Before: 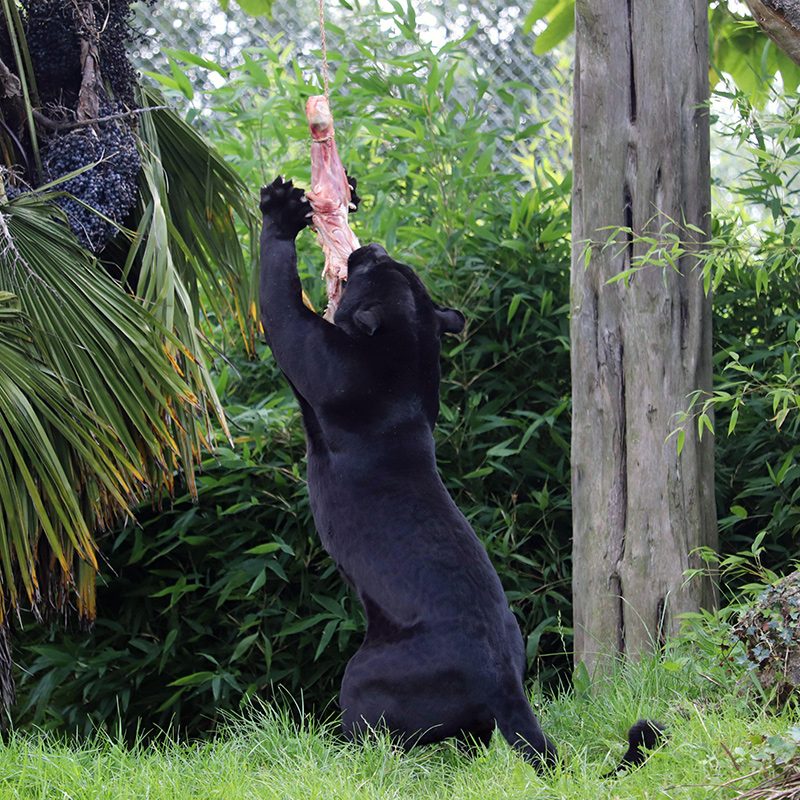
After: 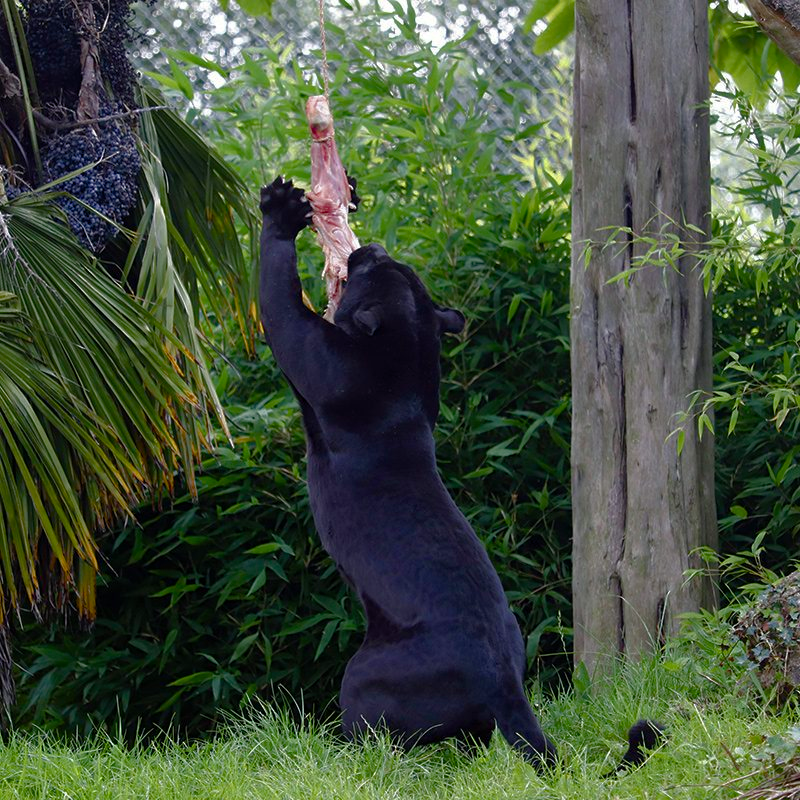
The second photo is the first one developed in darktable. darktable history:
base curve: curves: ch0 [(0, 0) (0.595, 0.418) (1, 1)]
color balance rgb: perceptual saturation grading › global saturation 46.004%, perceptual saturation grading › highlights -49.295%, perceptual saturation grading › shadows 29.487%
levels: levels [0, 0.498, 1]
